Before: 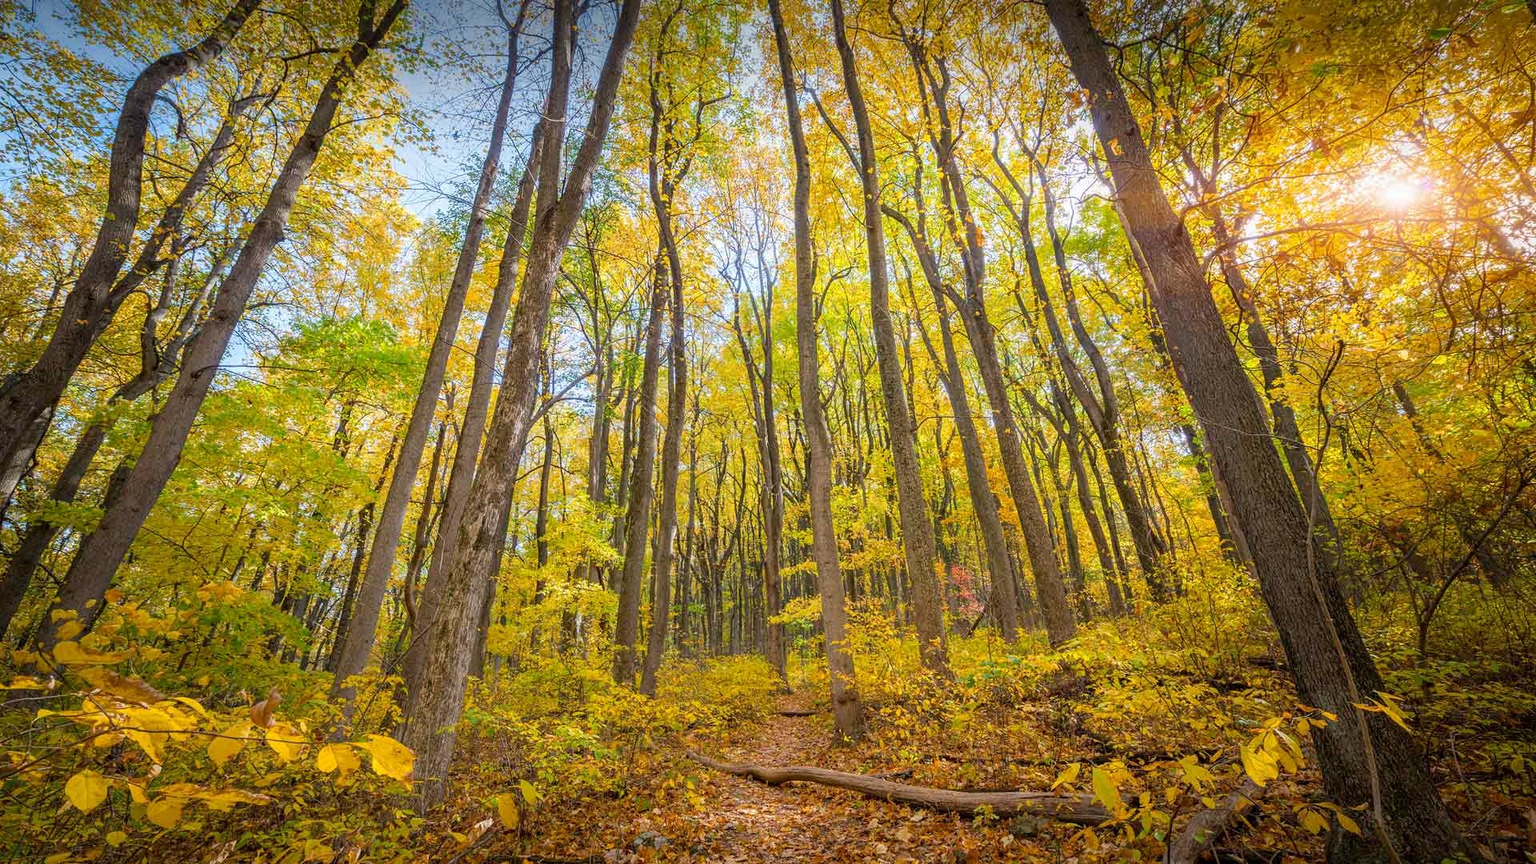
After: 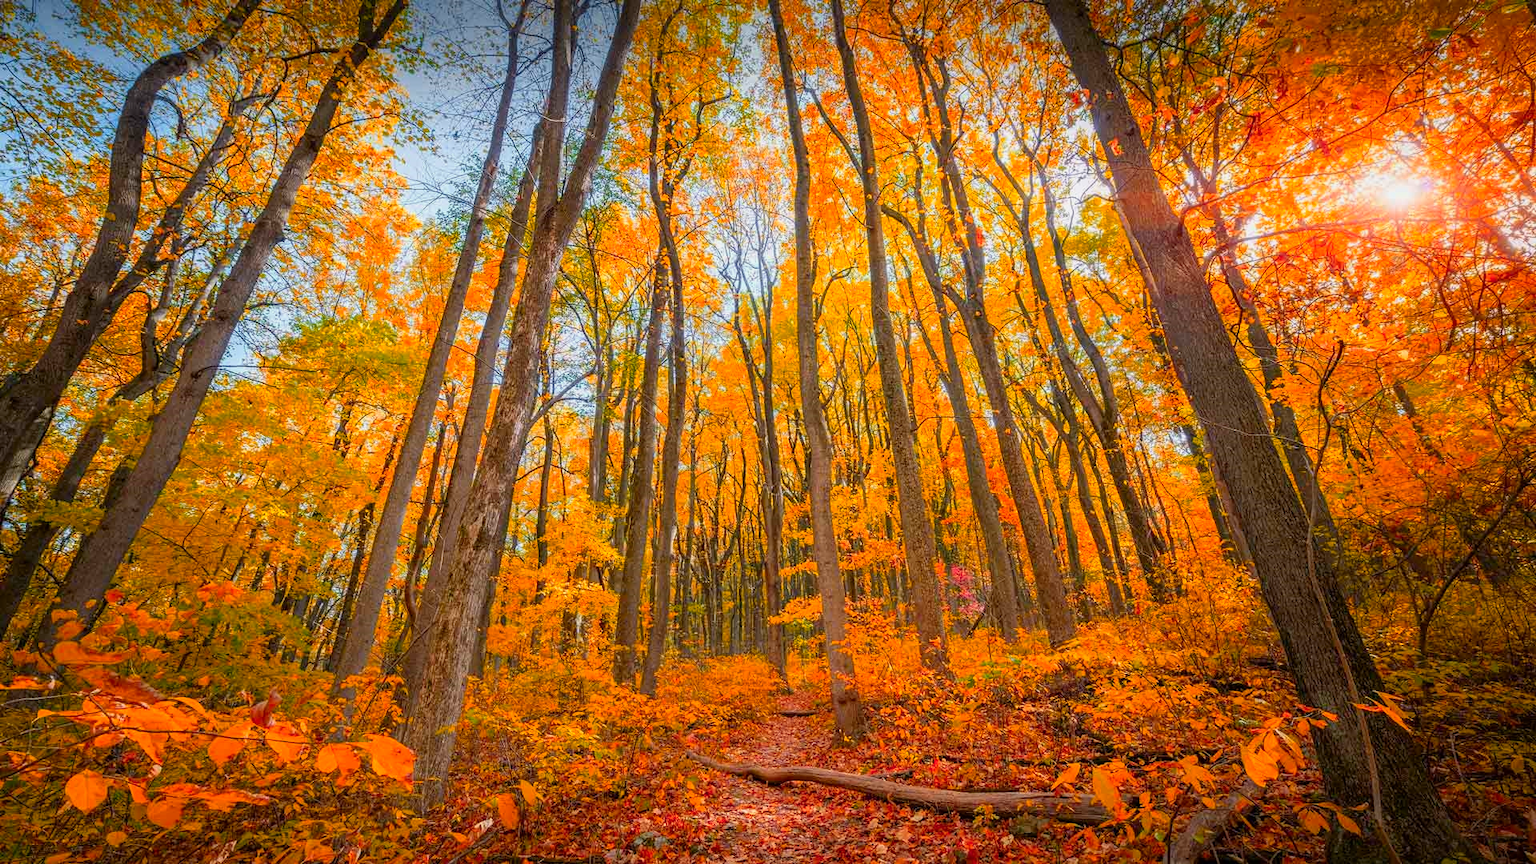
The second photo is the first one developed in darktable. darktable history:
exposure: exposure -0.153 EV, compensate highlight preservation false
color zones: curves: ch1 [(0.24, 0.629) (0.75, 0.5)]; ch2 [(0.255, 0.454) (0.745, 0.491)], mix 102.12%
